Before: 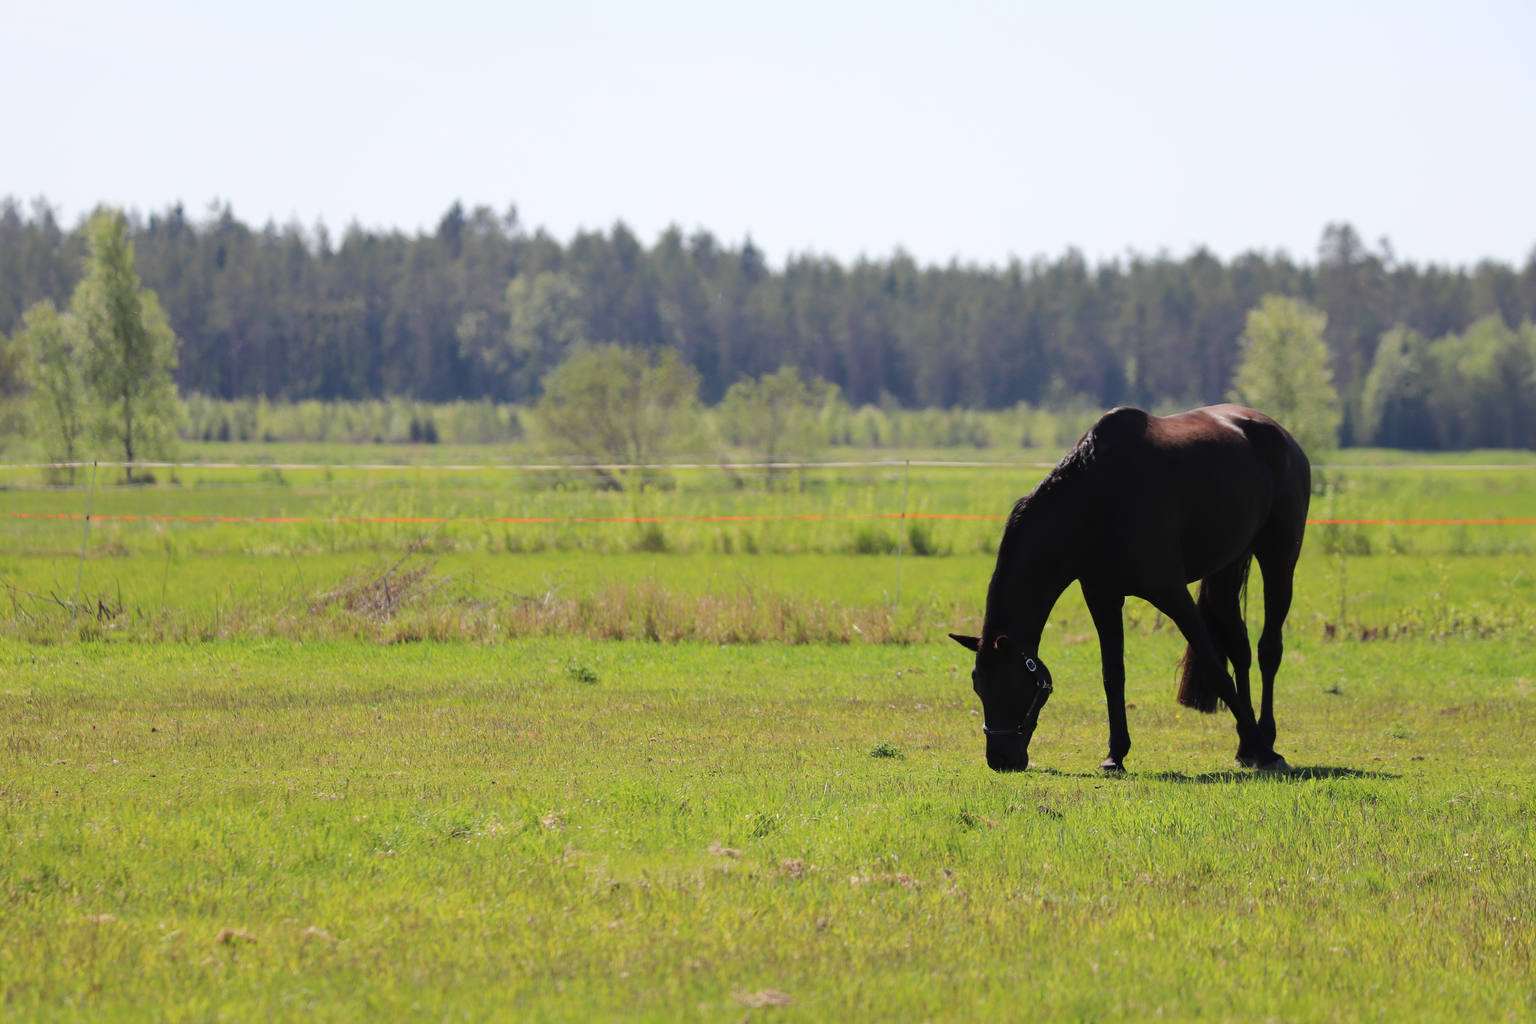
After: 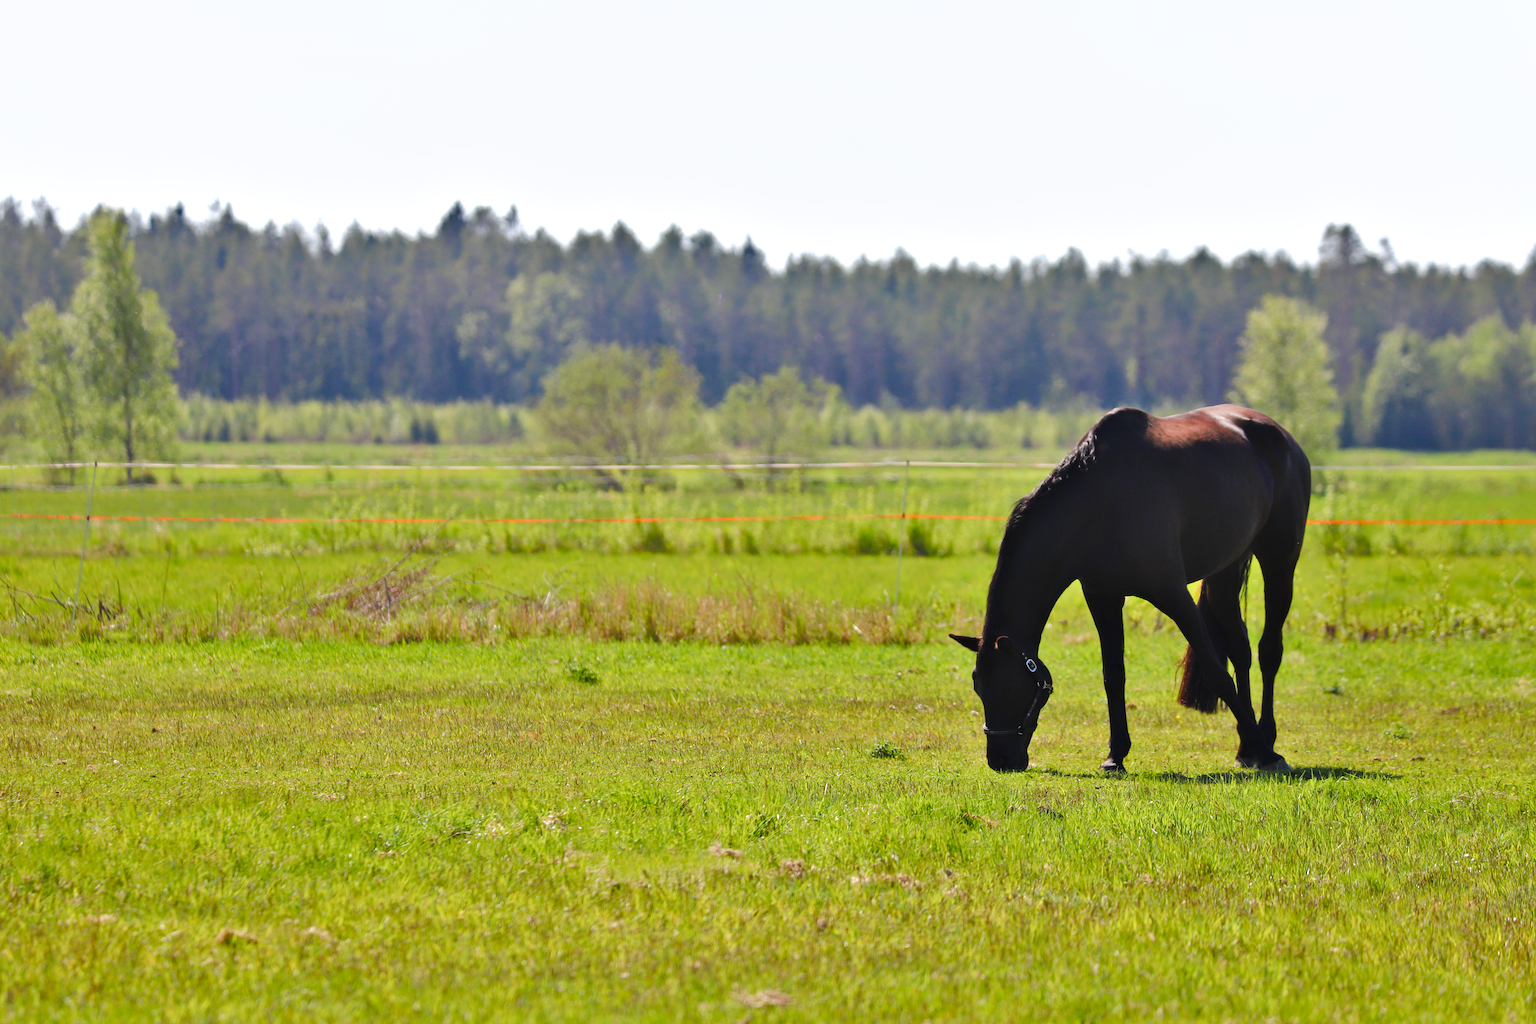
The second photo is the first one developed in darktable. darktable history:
shadows and highlights: shadows 60.79, soften with gaussian
color balance rgb: perceptual saturation grading › global saturation 0%, perceptual saturation grading › highlights -17.39%, perceptual saturation grading › mid-tones 32.398%, perceptual saturation grading › shadows 50.263%, perceptual brilliance grading › global brilliance 11.29%
